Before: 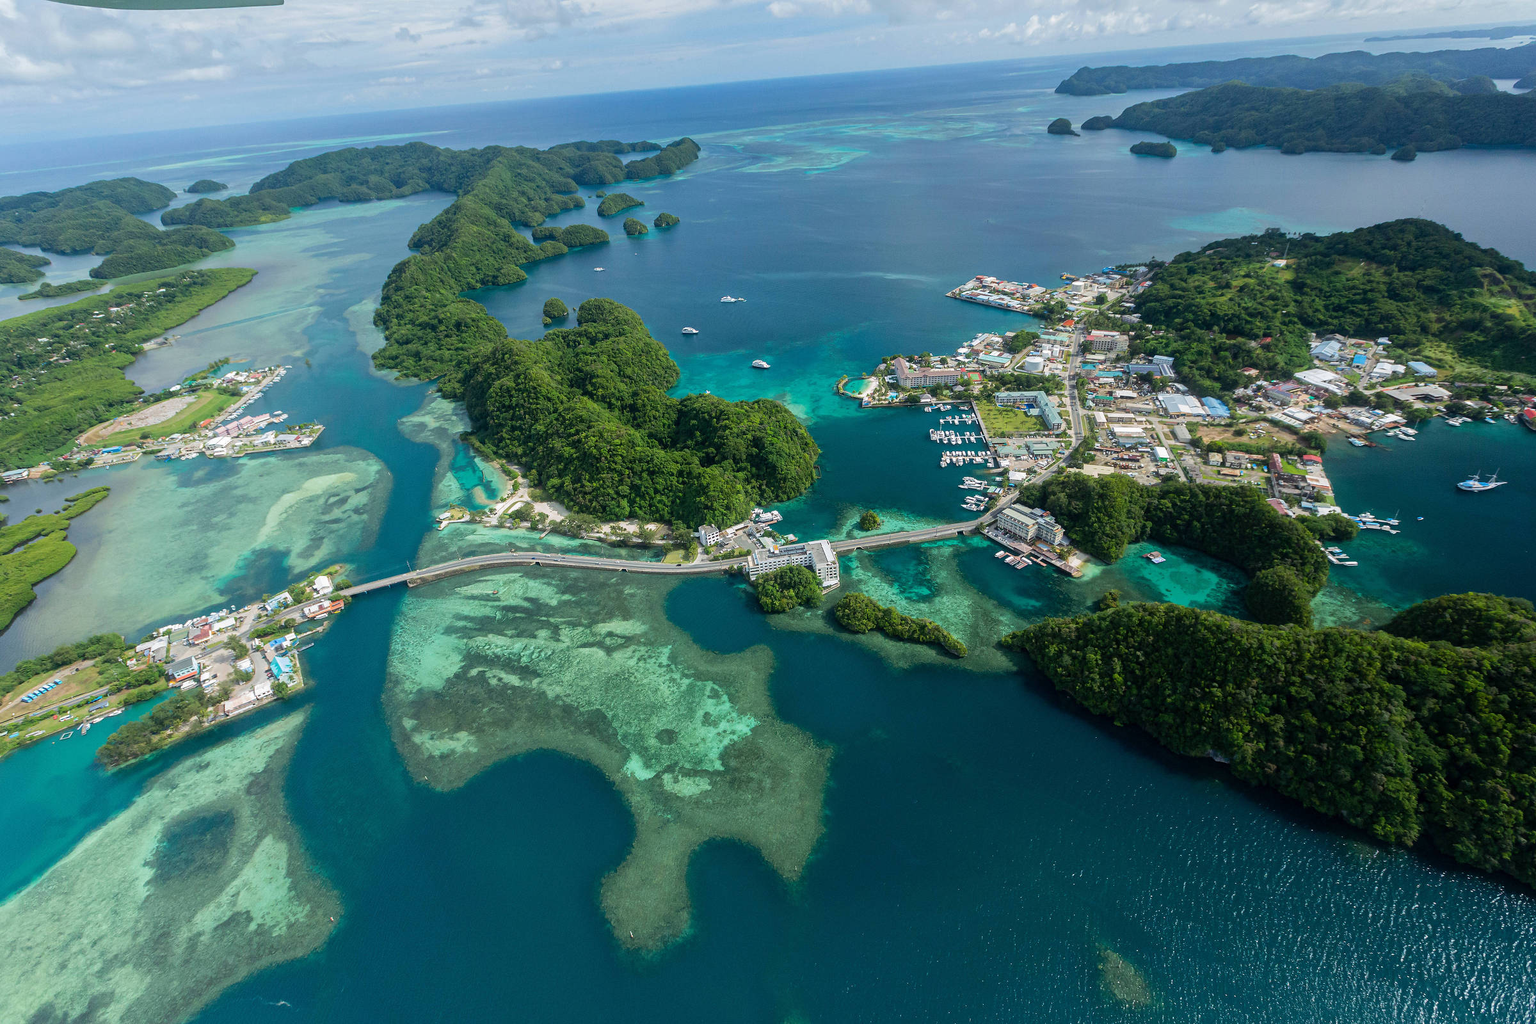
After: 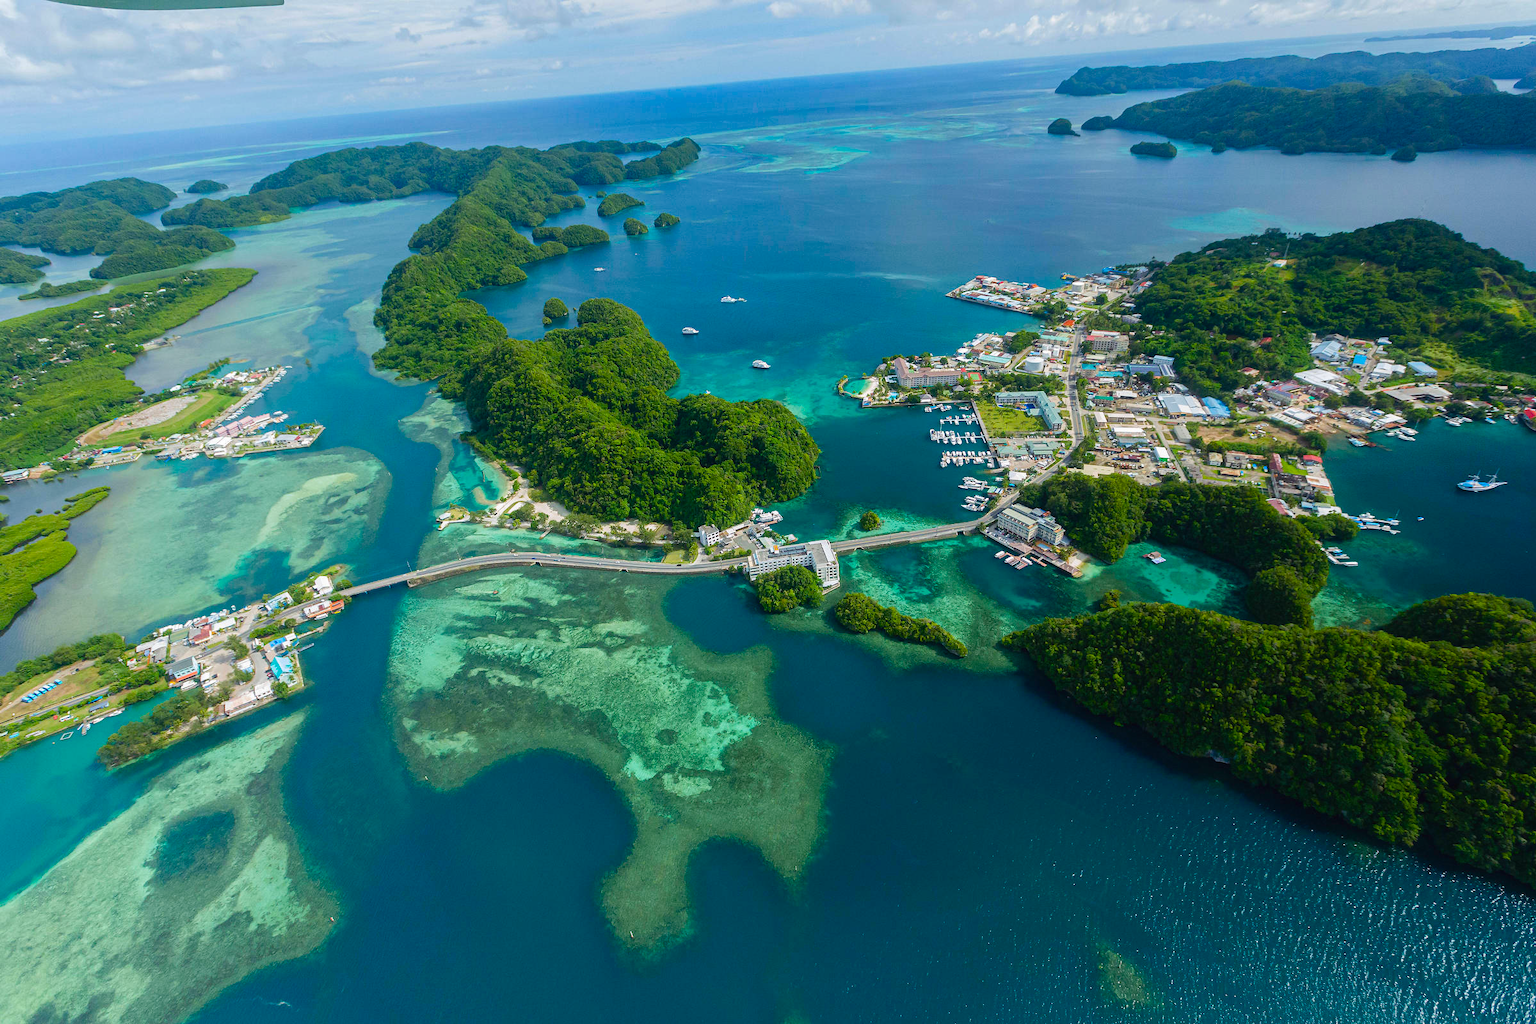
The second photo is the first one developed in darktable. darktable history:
color balance rgb: global offset › luminance 0.224%, global offset › hue 168.82°, perceptual saturation grading › global saturation 20%, perceptual saturation grading › highlights -25.224%, perceptual saturation grading › shadows 25.13%, global vibrance 33.276%
